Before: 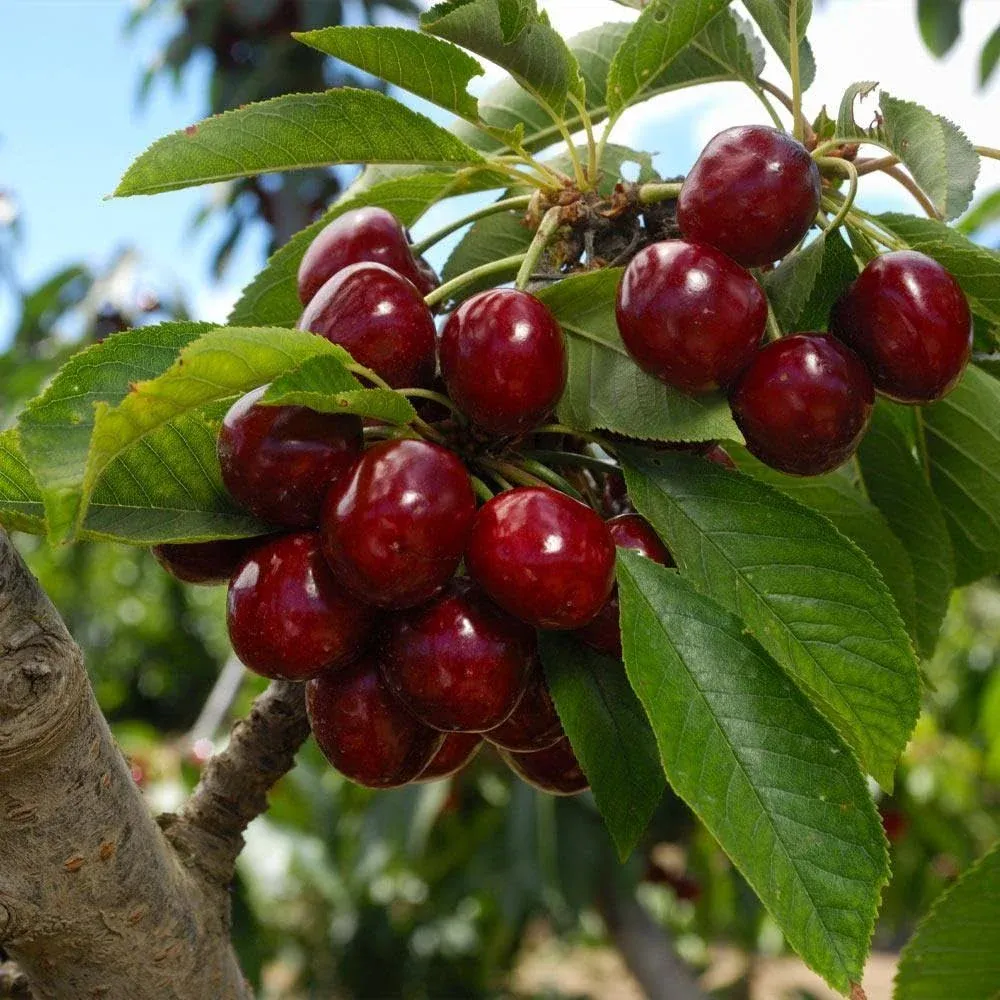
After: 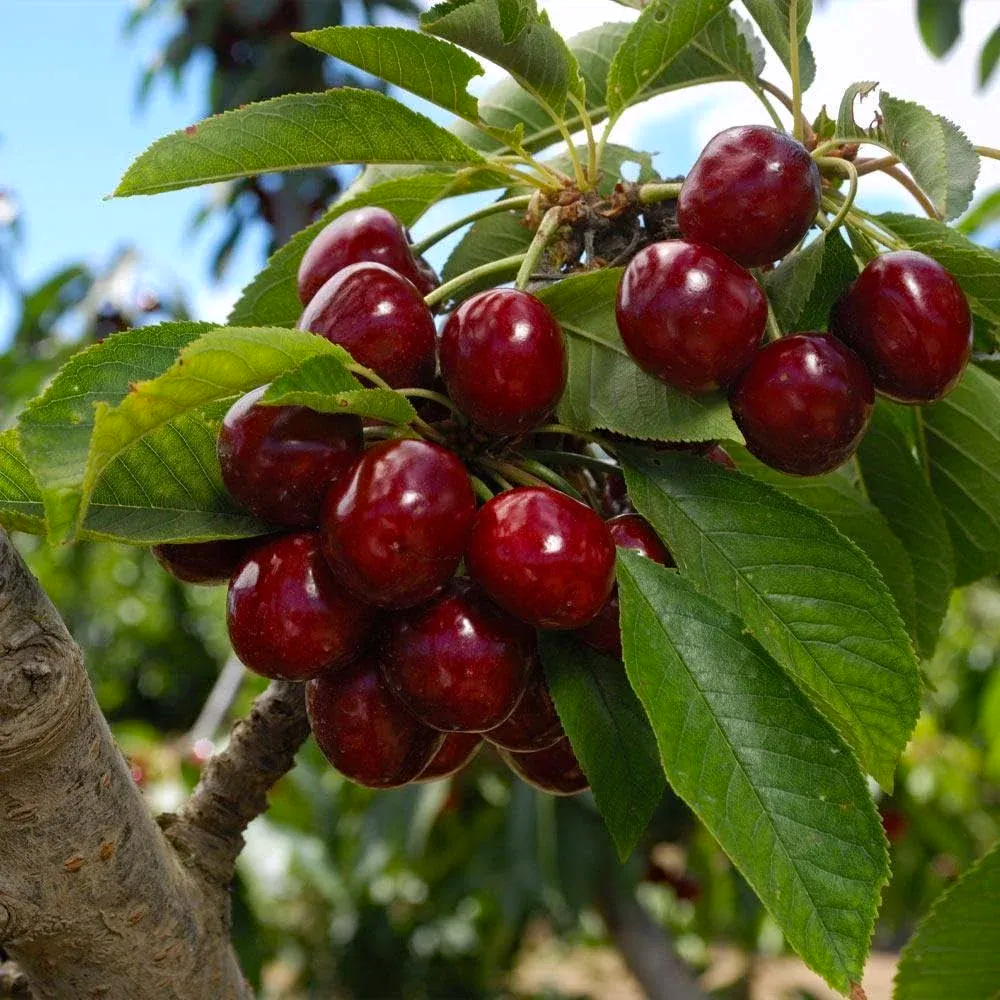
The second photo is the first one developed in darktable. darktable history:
haze removal: compatibility mode true, adaptive false
white balance: red 1.004, blue 1.024
